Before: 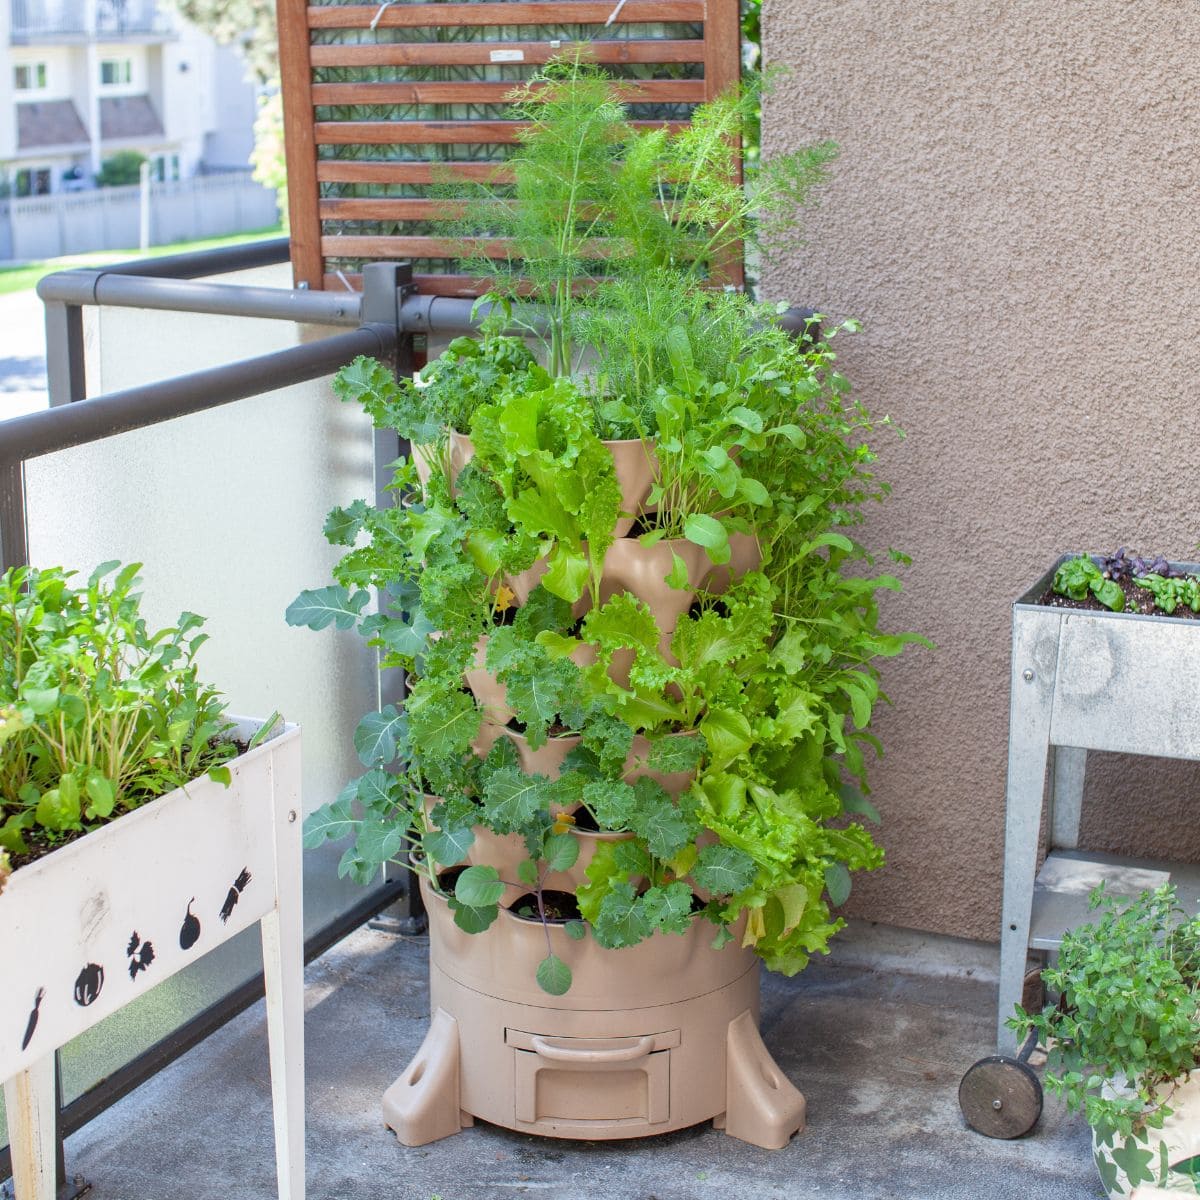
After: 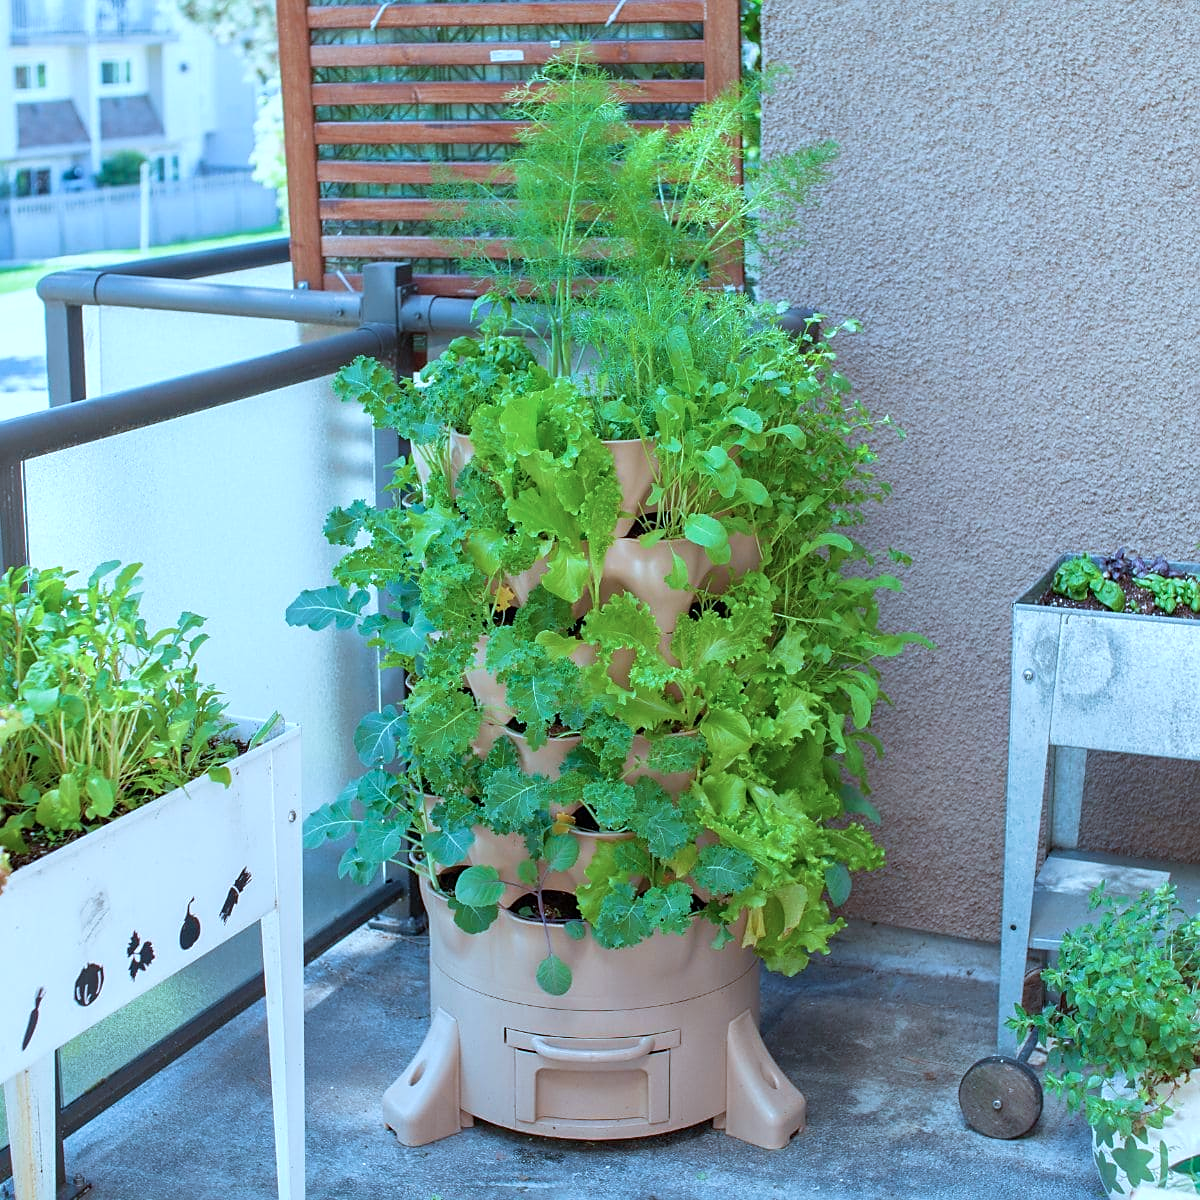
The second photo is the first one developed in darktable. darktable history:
velvia: on, module defaults
sharpen: radius 1.864, amount 0.398, threshold 1.271
color correction: highlights a* -9.73, highlights b* -21.22
